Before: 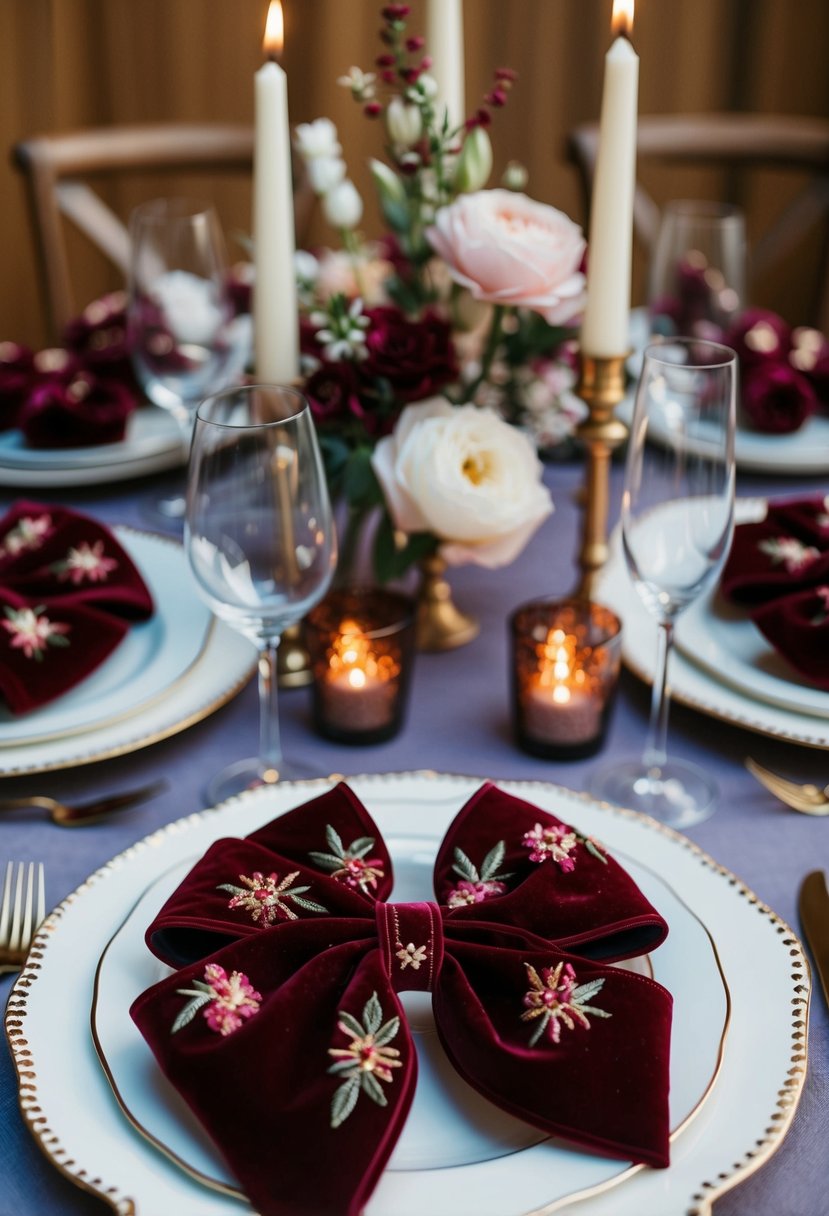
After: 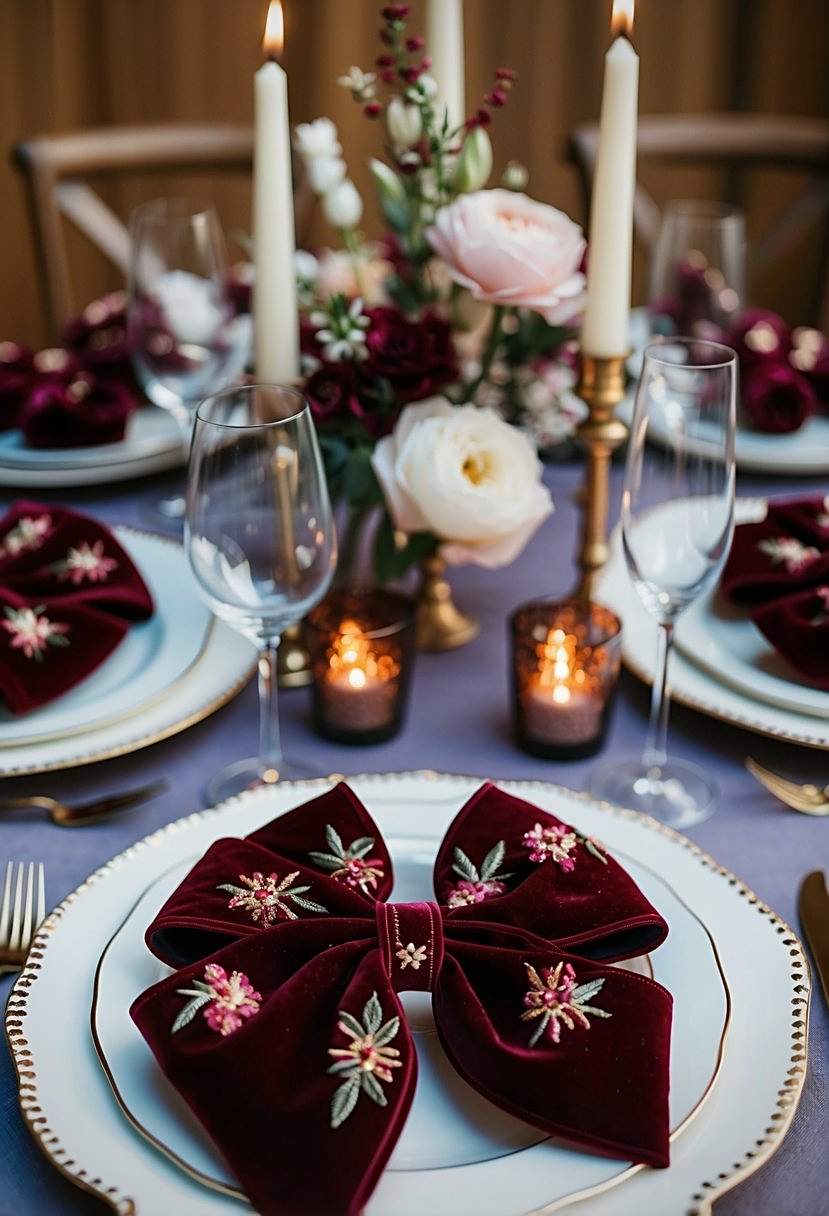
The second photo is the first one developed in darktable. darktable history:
sharpen: on, module defaults
color correction: saturation 0.98
vignetting: saturation 0, unbound false
